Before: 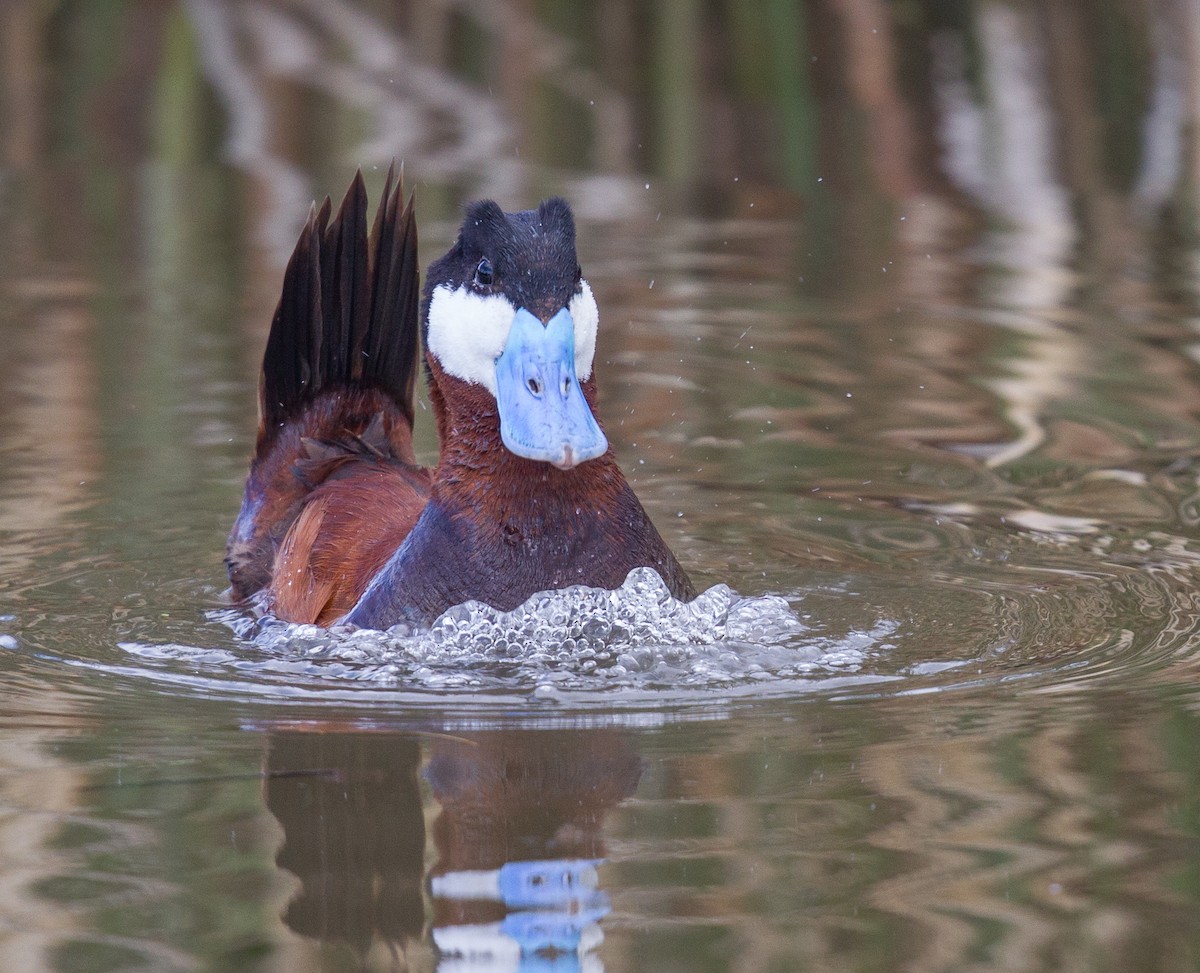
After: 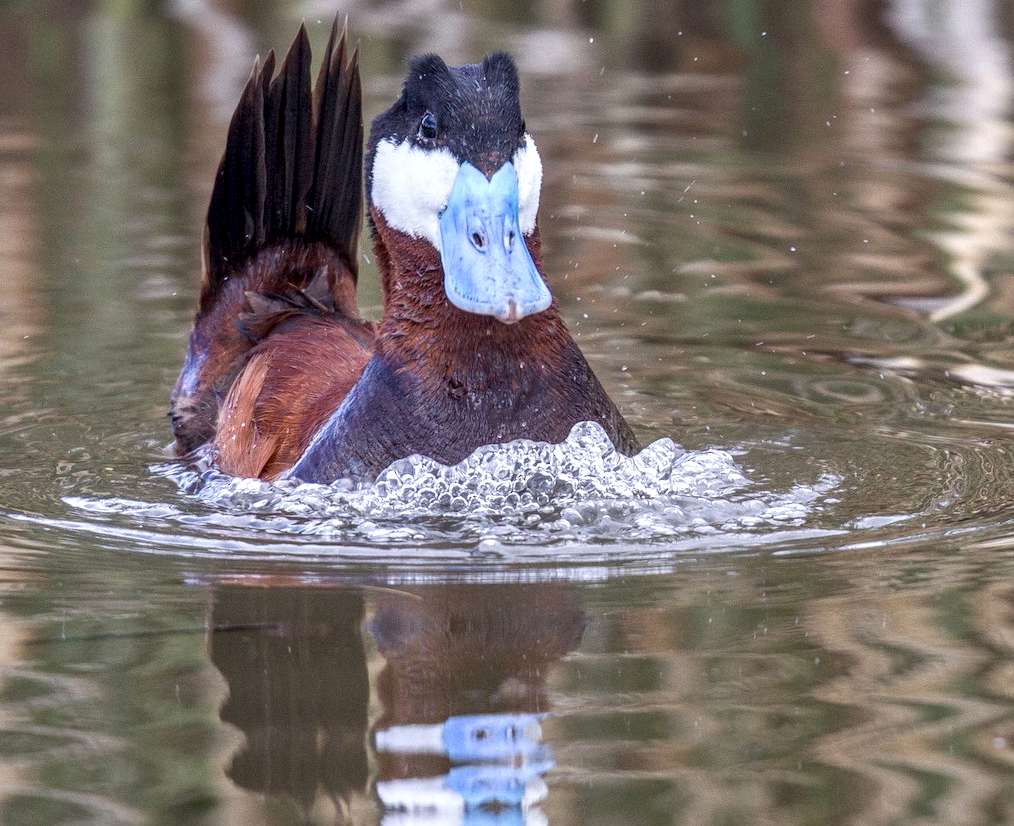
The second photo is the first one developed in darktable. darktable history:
crop and rotate: left 4.718%, top 15.095%, right 10.71%
exposure: exposure 0.202 EV, compensate highlight preservation false
local contrast: highlights 21%, detail 150%
